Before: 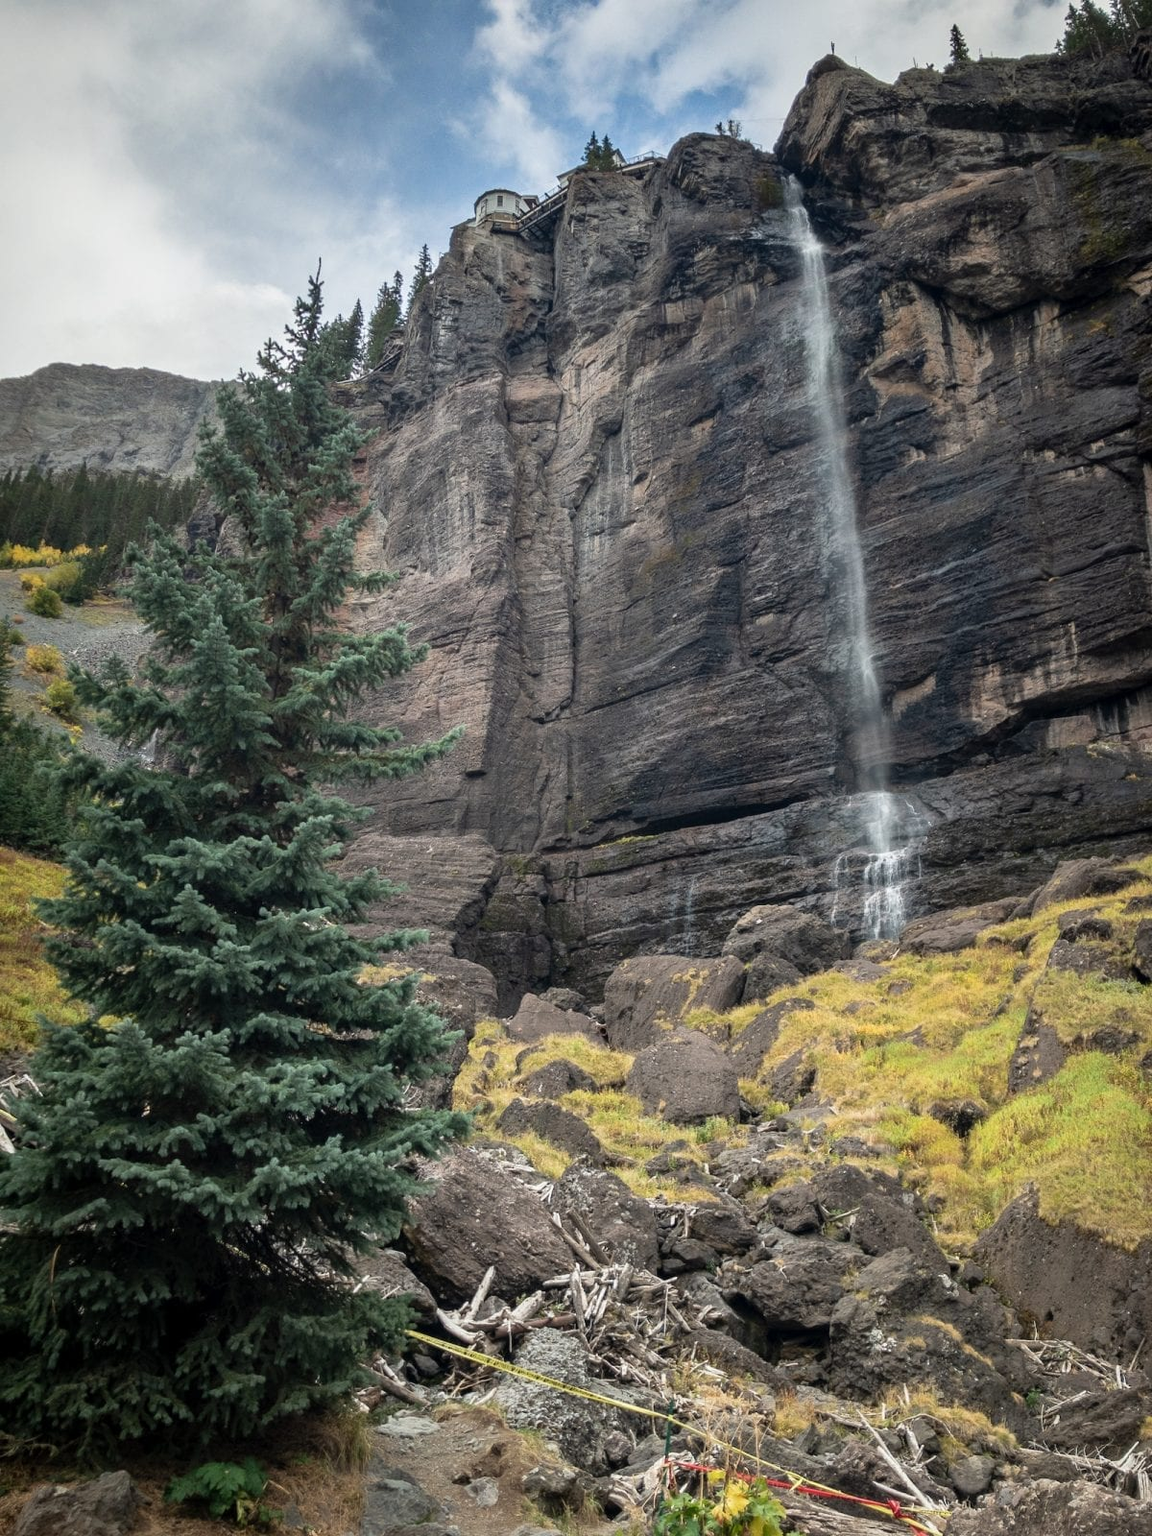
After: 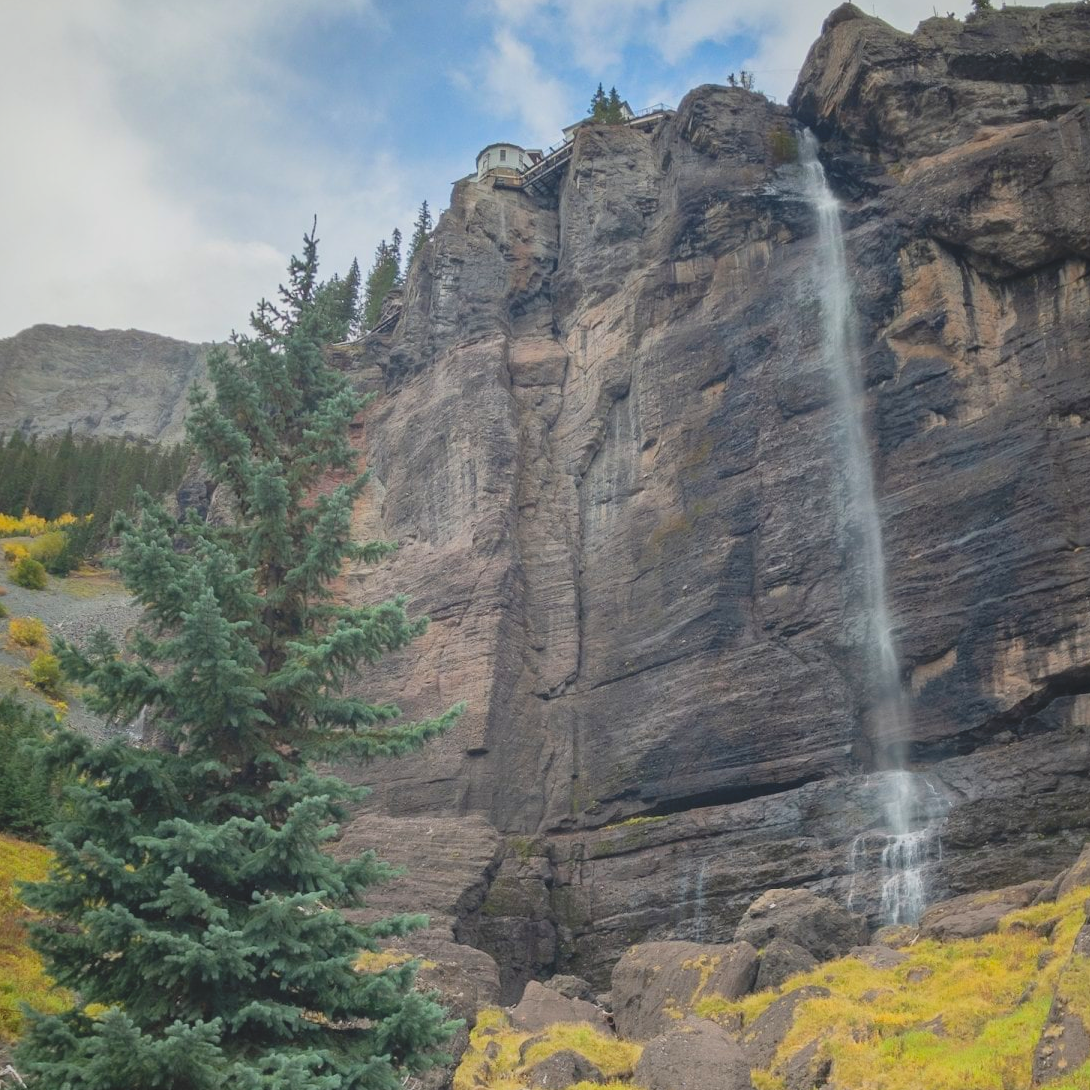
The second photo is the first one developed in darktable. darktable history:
crop: left 1.54%, top 3.41%, right 7.55%, bottom 28.416%
tone equalizer: edges refinement/feathering 500, mask exposure compensation -1.57 EV, preserve details no
local contrast: detail 71%
contrast brightness saturation: brightness 0.086, saturation 0.192
